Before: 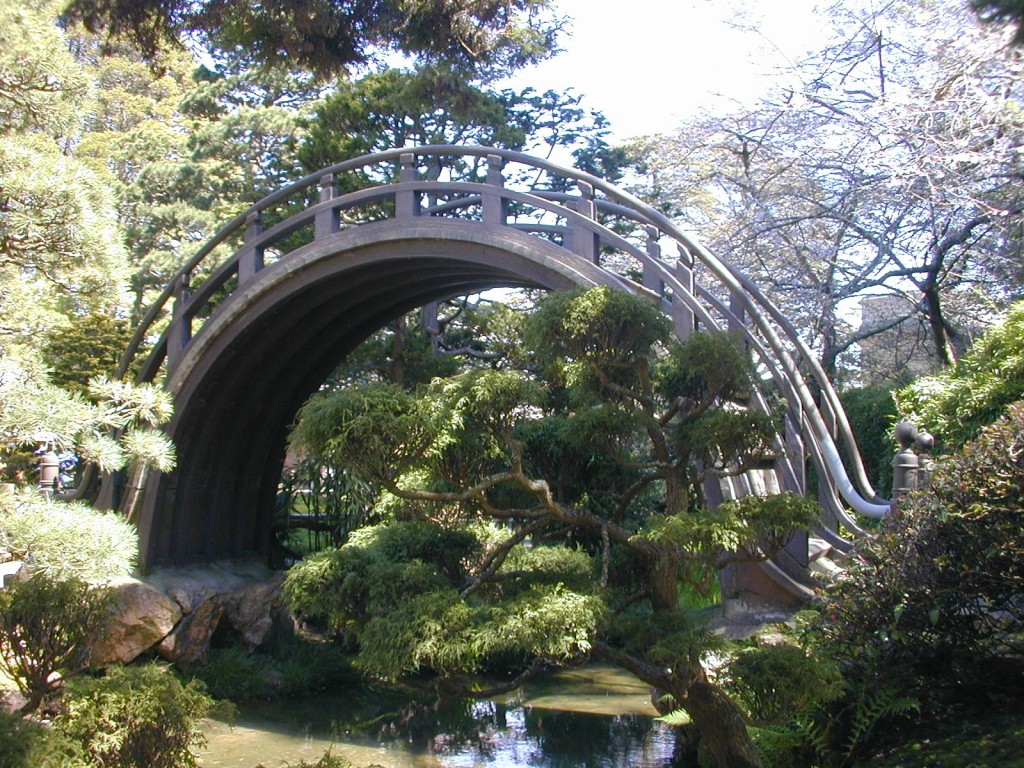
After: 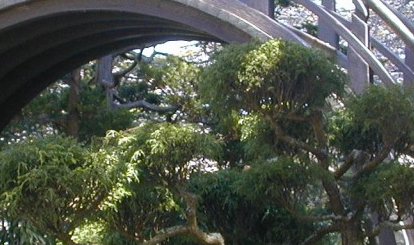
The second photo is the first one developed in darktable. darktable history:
crop: left 31.751%, top 32.172%, right 27.8%, bottom 35.83%
grain: coarseness 0.09 ISO, strength 10%
